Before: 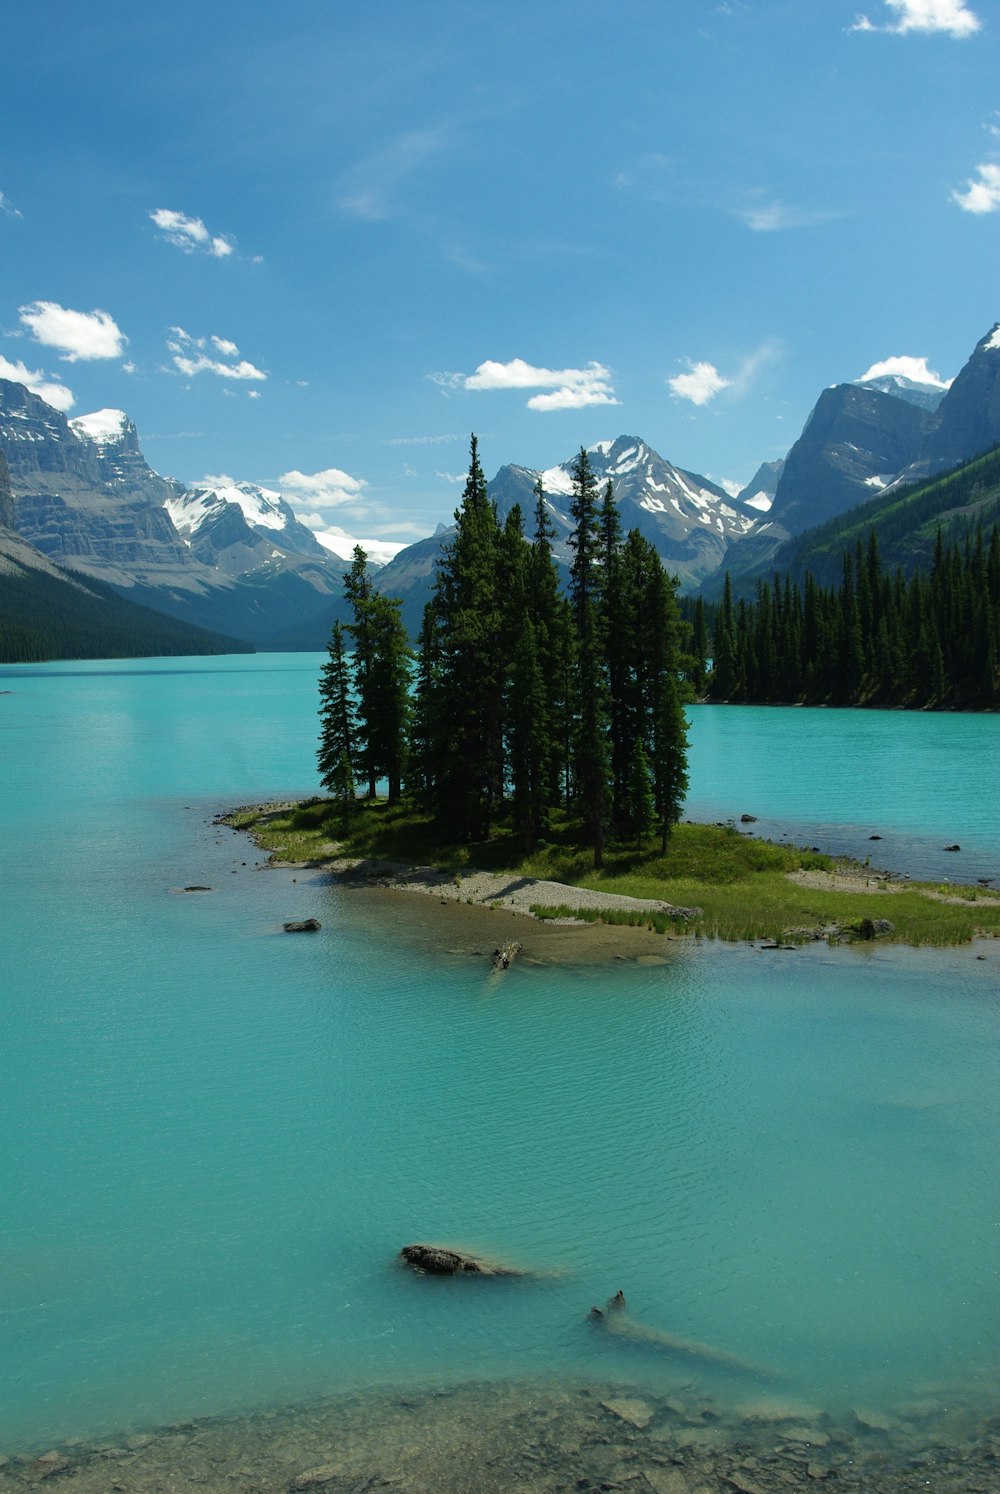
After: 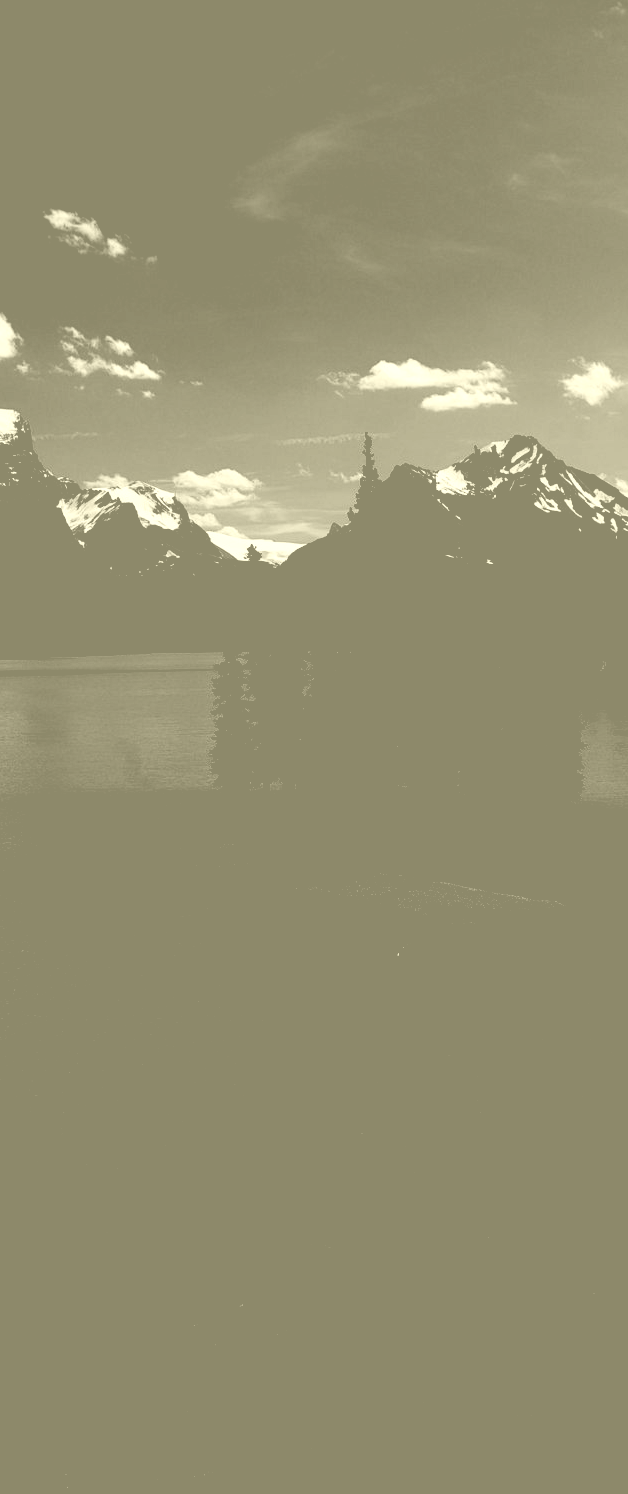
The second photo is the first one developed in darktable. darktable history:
levels: levels [0.514, 0.759, 1]
colorize: hue 43.2°, saturation 40%, version 1
crop: left 10.644%, right 26.528%
contrast brightness saturation: contrast 0.19, brightness -0.24, saturation 0.11
